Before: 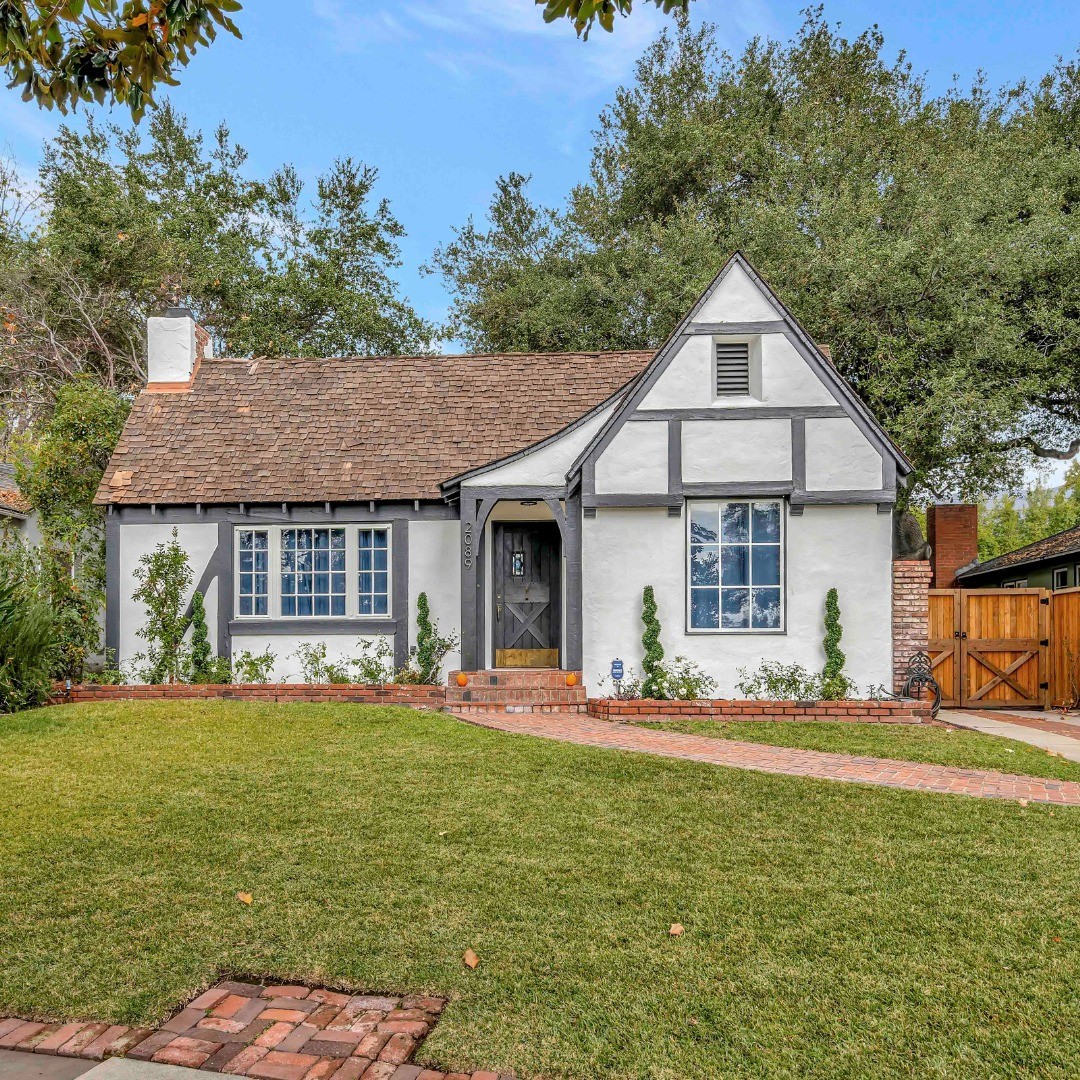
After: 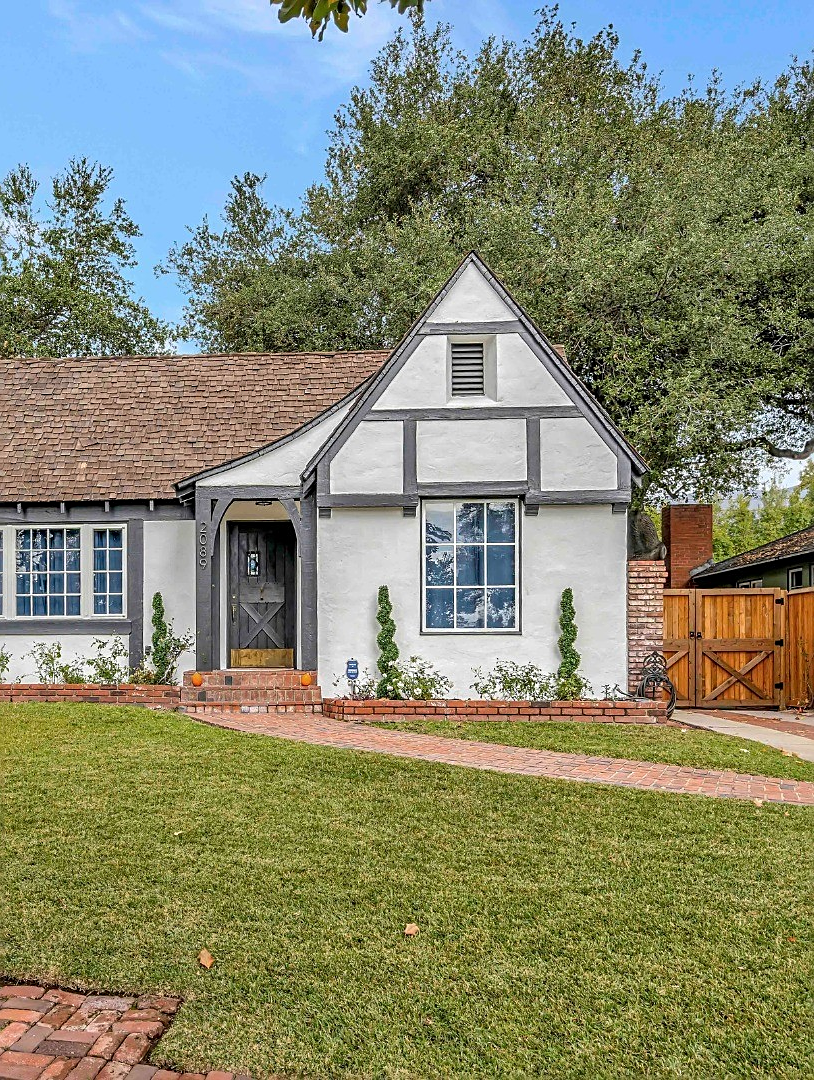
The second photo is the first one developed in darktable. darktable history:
crop and rotate: left 24.6%
sharpen: on, module defaults
